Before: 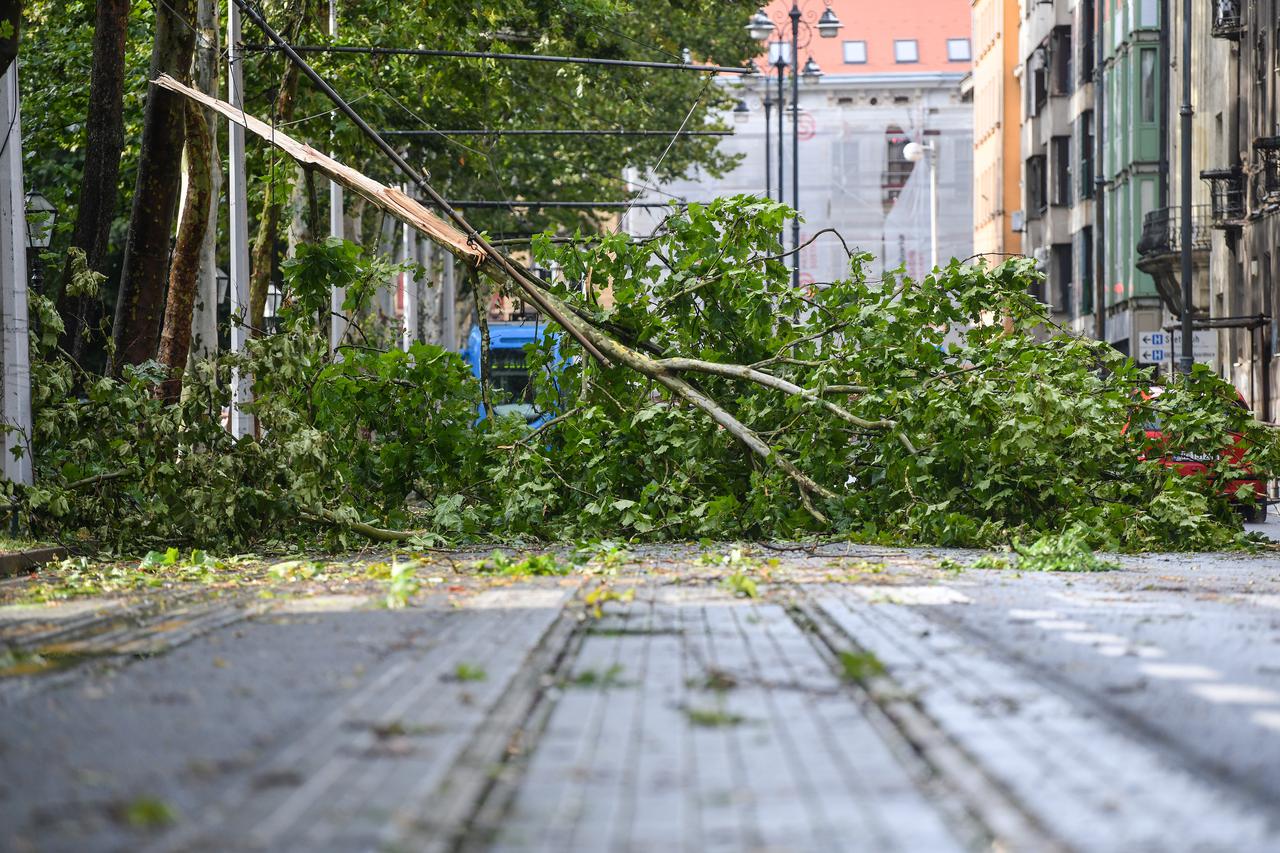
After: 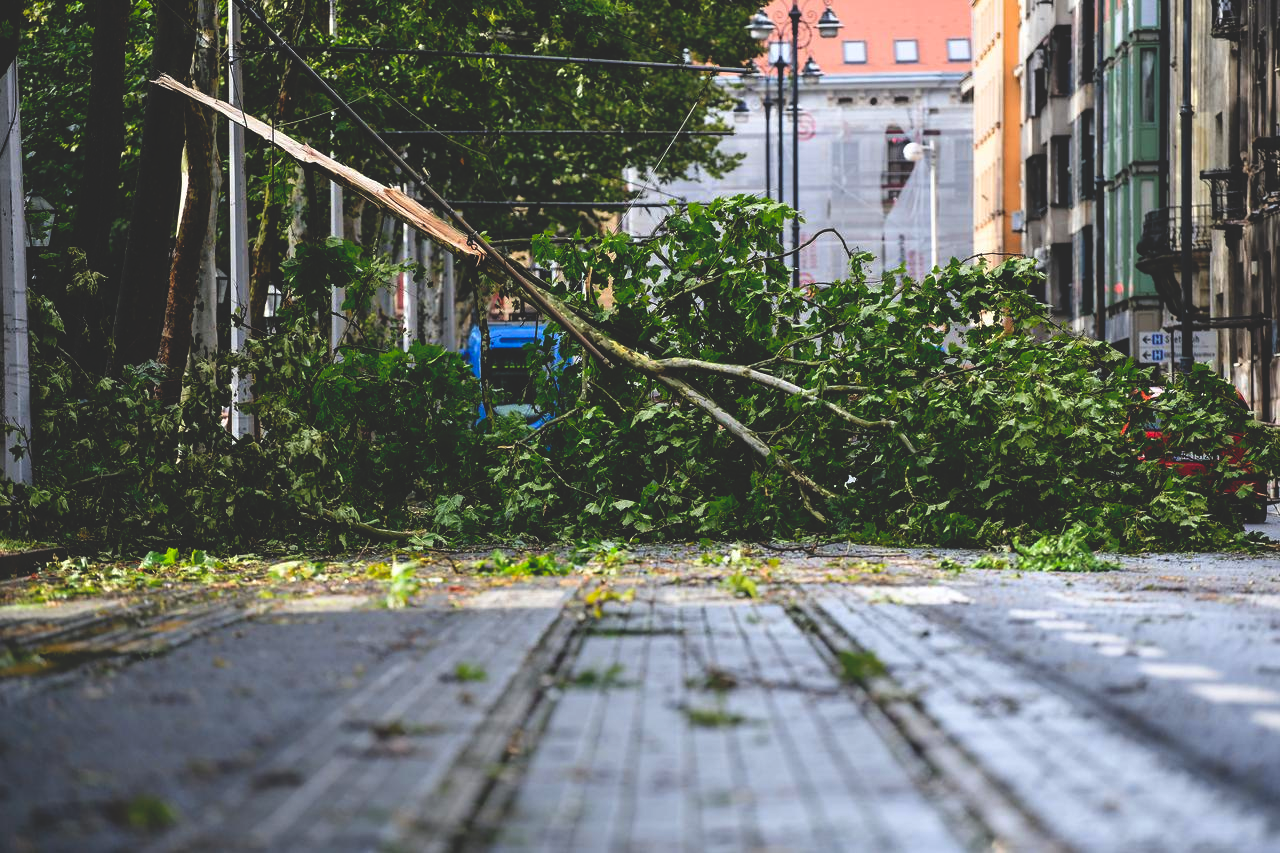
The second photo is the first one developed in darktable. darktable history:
base curve: curves: ch0 [(0, 0.02) (0.083, 0.036) (1, 1)], preserve colors none
